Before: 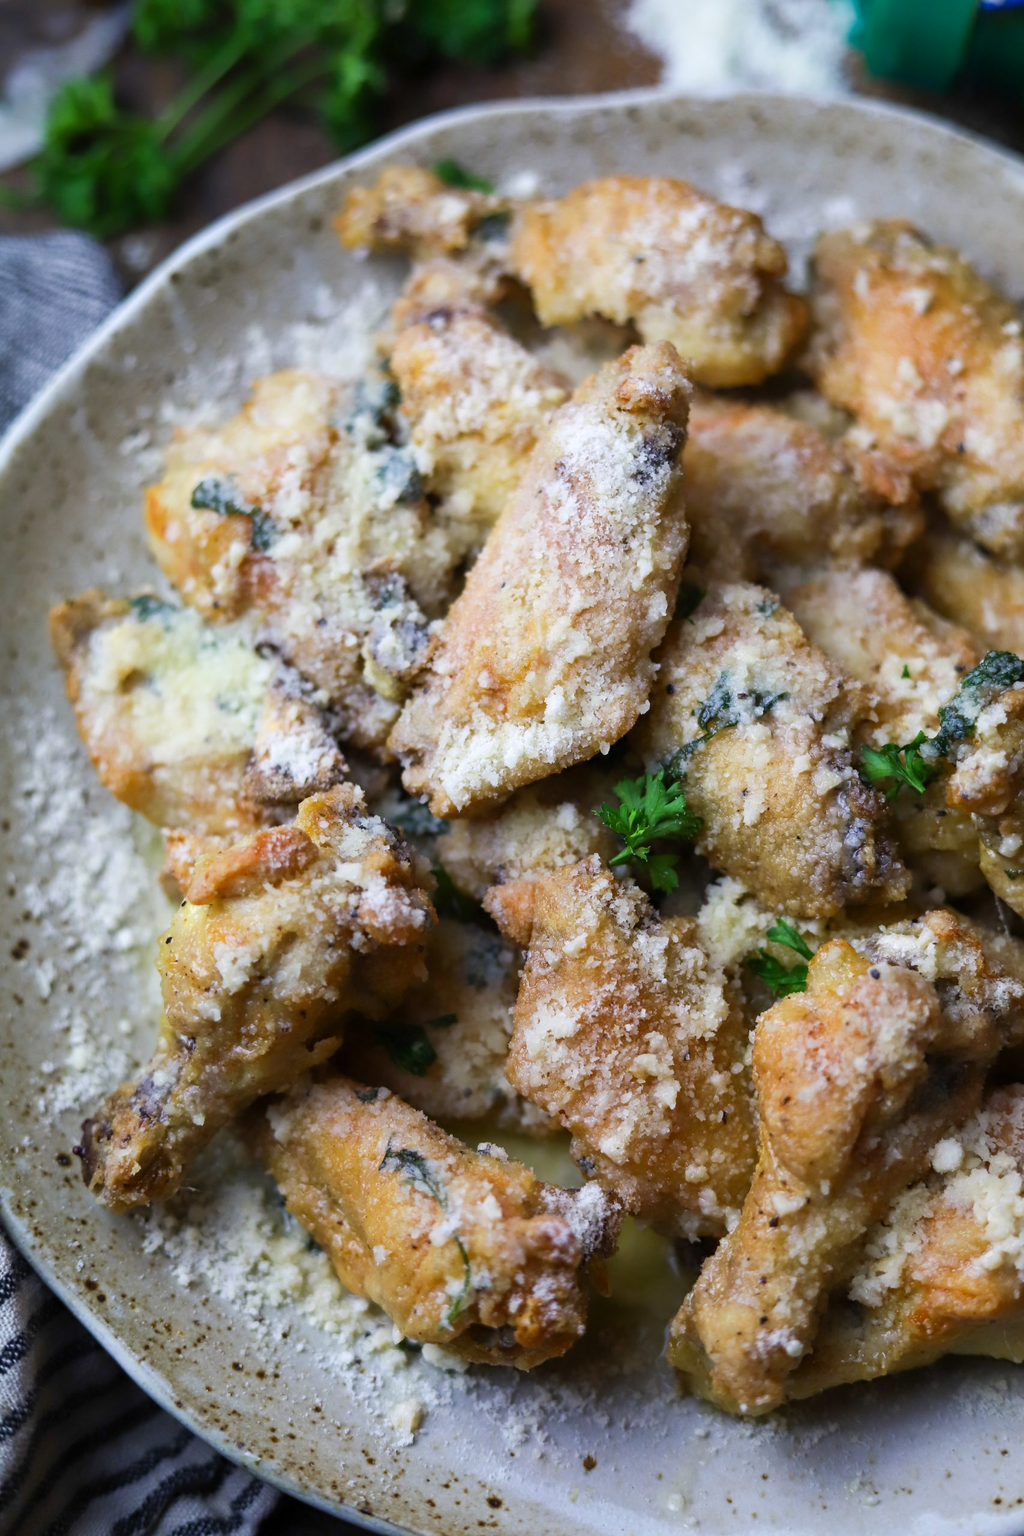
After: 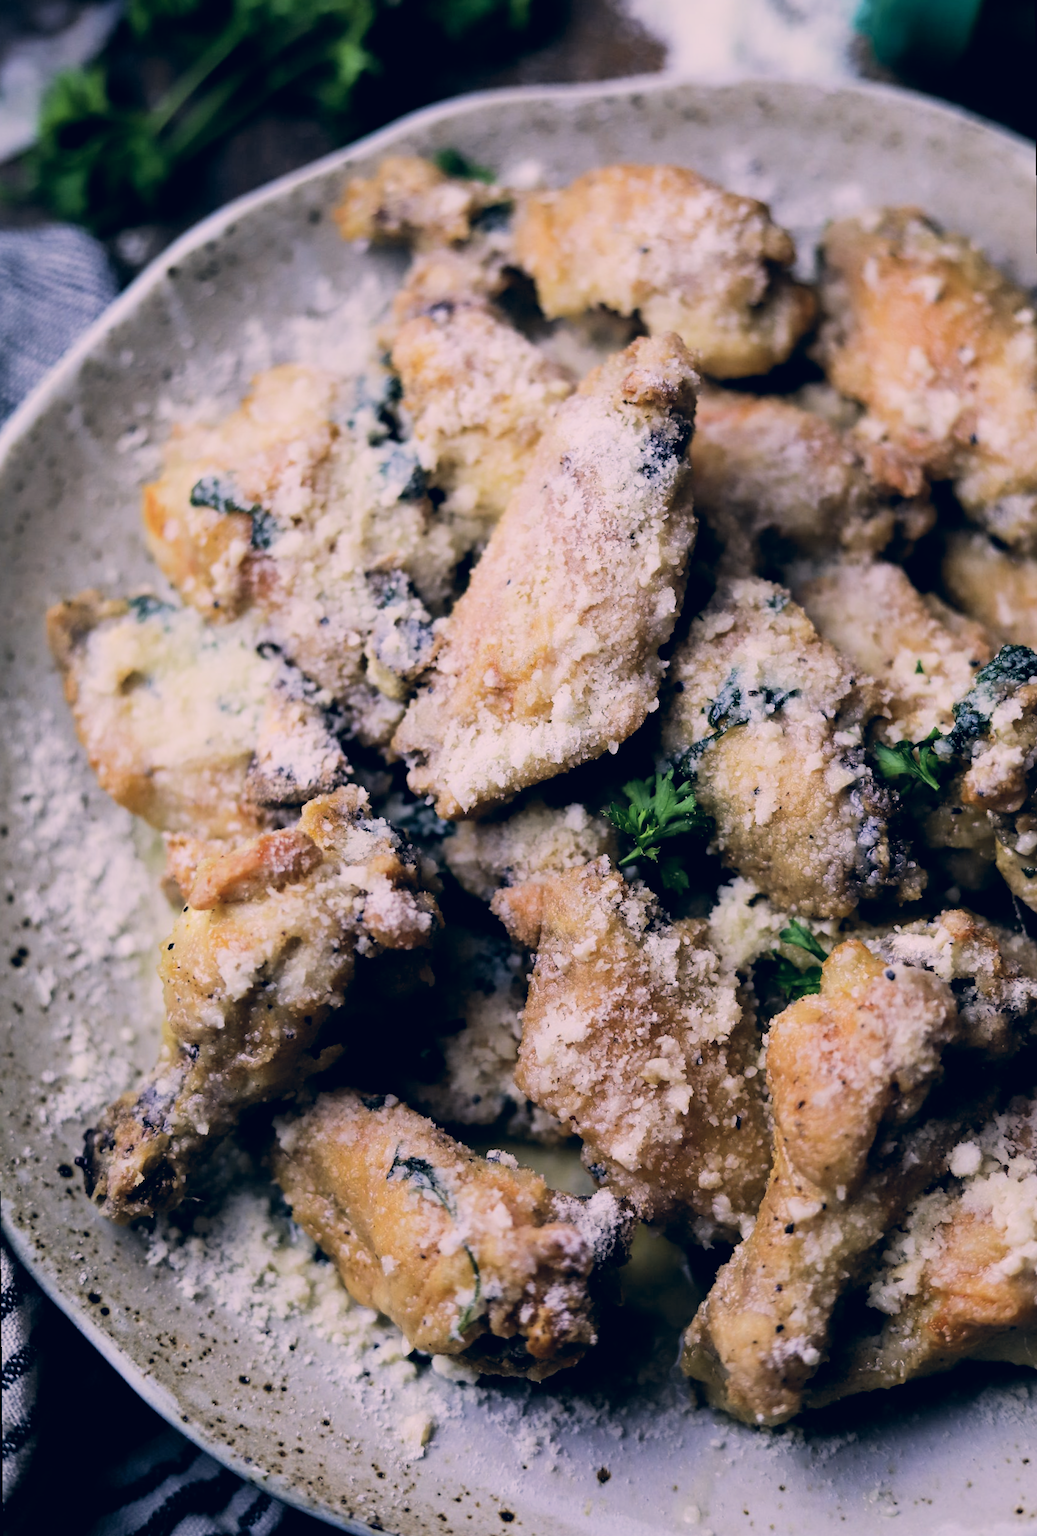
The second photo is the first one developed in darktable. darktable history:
color correction: highlights a* 14.46, highlights b* 5.85, shadows a* -5.53, shadows b* -15.24, saturation 0.85
filmic rgb: black relative exposure -5 EV, hardness 2.88, contrast 1.3
rotate and perspective: rotation -0.45°, automatic cropping original format, crop left 0.008, crop right 0.992, crop top 0.012, crop bottom 0.988
